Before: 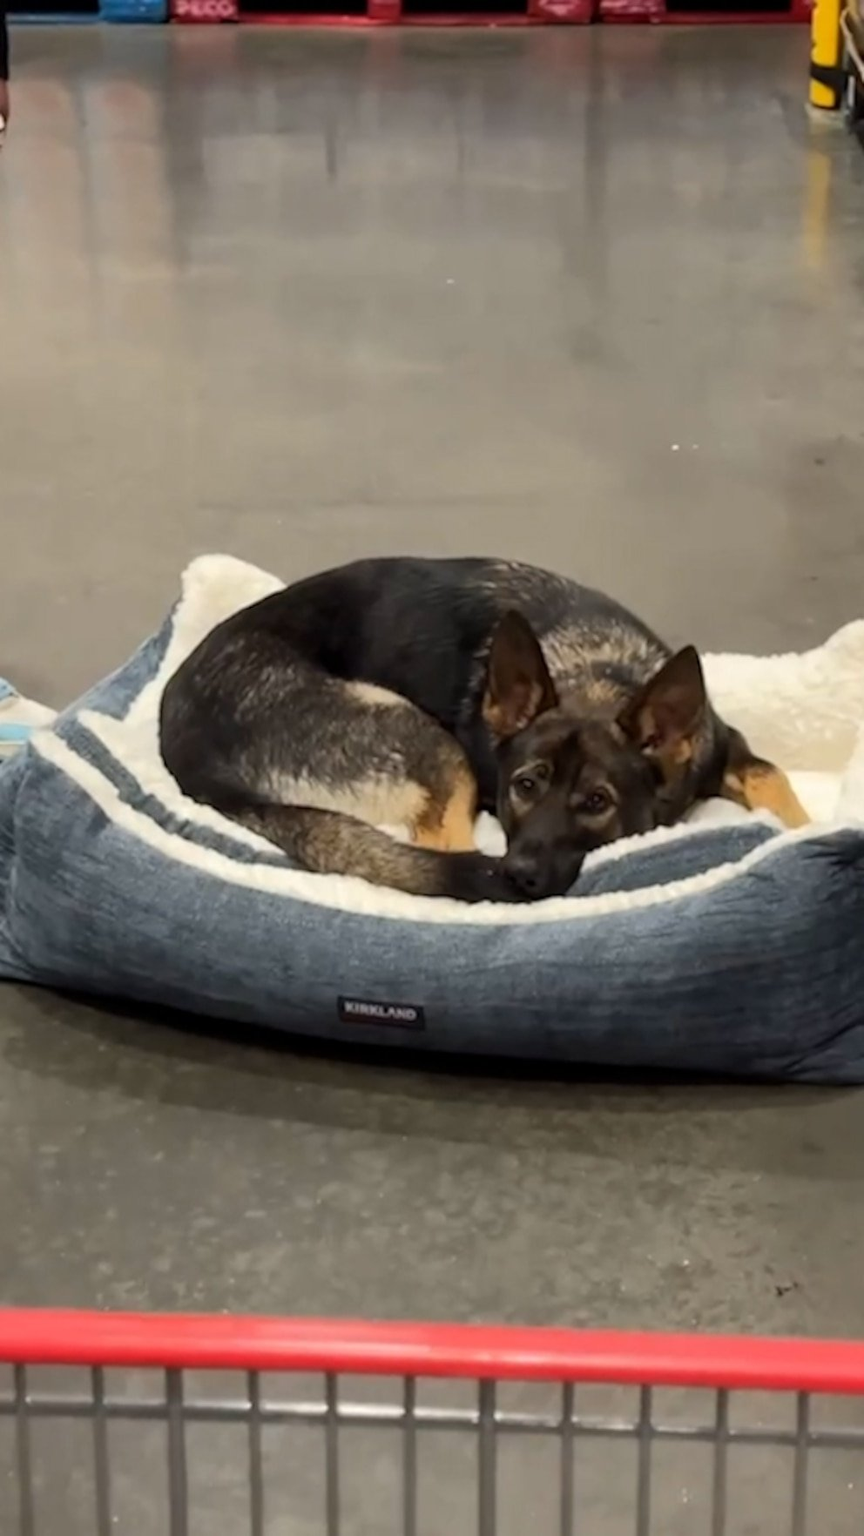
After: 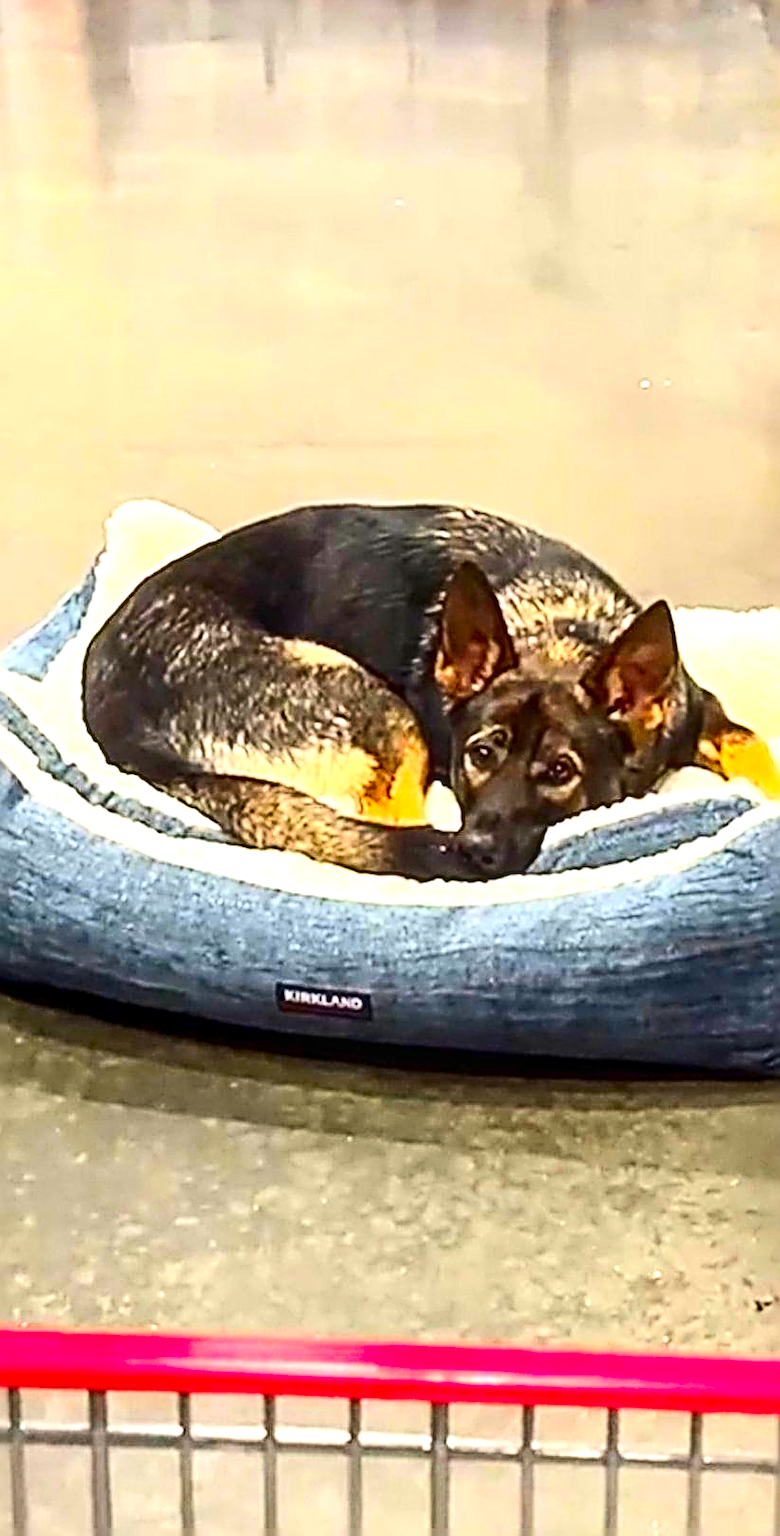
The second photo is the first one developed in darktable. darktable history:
sharpen: radius 3.158, amount 1.731
contrast brightness saturation: contrast 0.26, brightness 0.02, saturation 0.87
exposure: black level correction 0, exposure 1.388 EV, compensate exposure bias true, compensate highlight preservation false
crop: left 9.807%, top 6.259%, right 7.334%, bottom 2.177%
local contrast: on, module defaults
